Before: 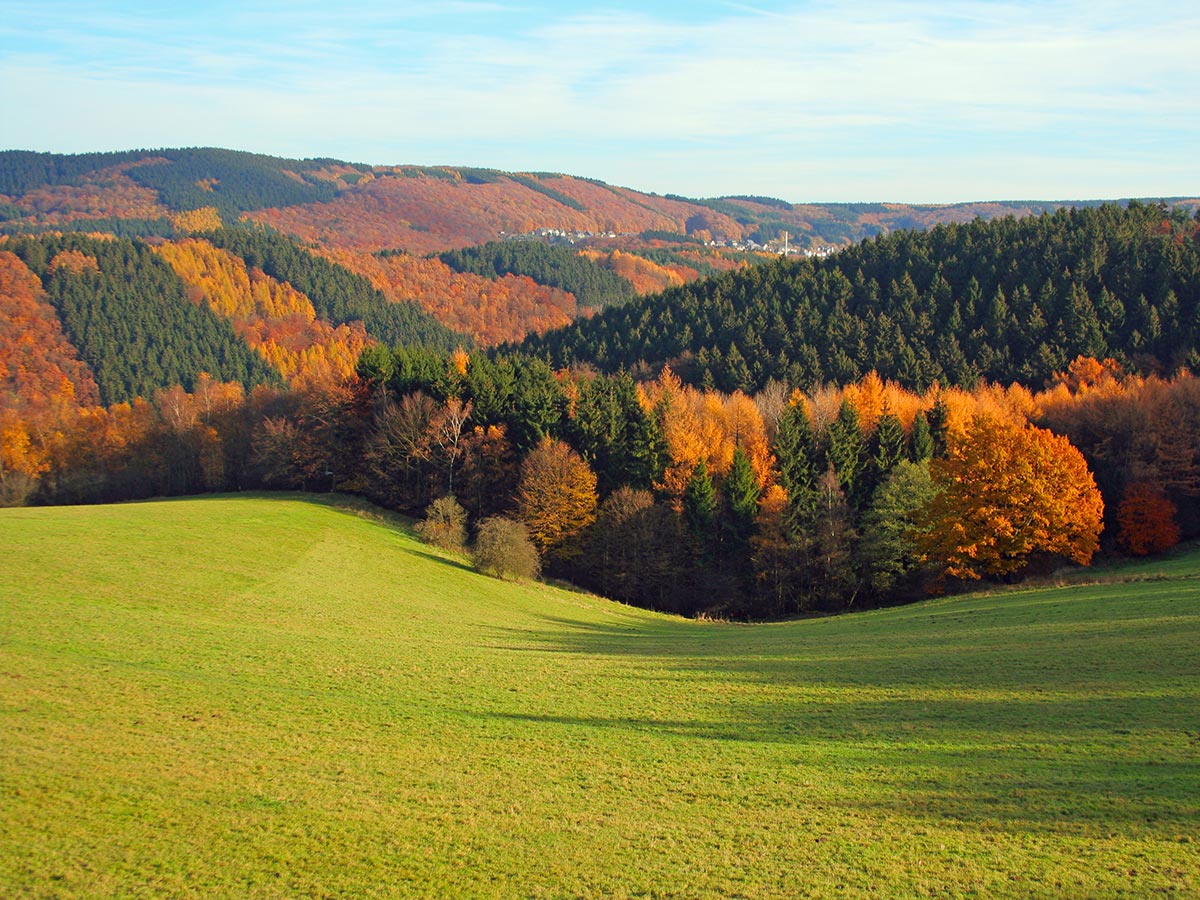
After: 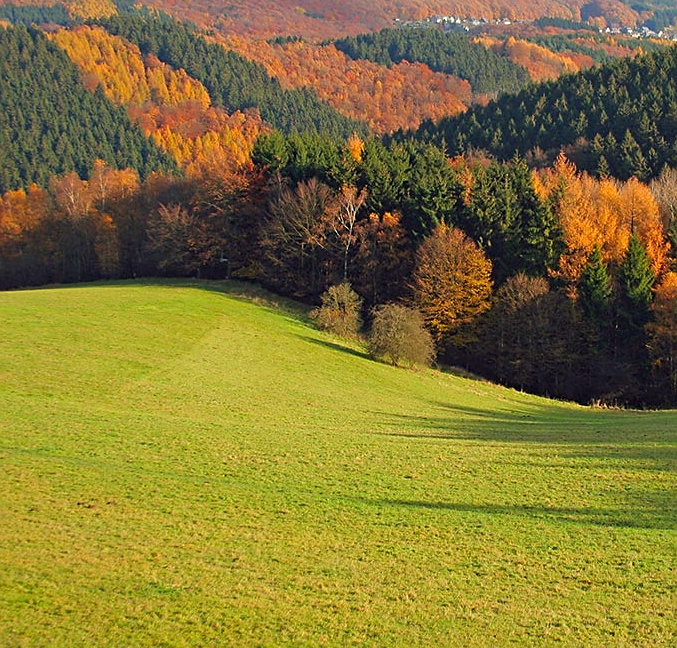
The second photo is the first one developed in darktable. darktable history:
crop: left 8.758%, top 23.761%, right 34.789%, bottom 4.15%
sharpen: radius 1.825, amount 0.397, threshold 1.156
